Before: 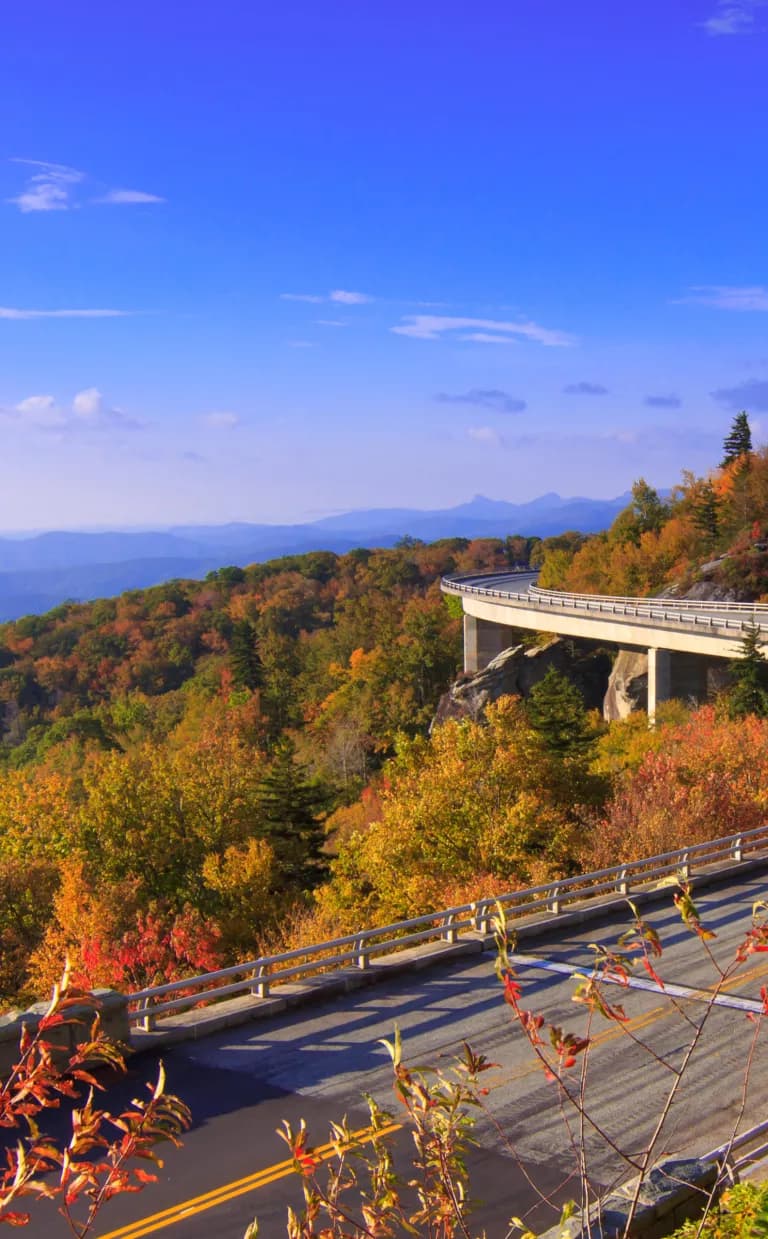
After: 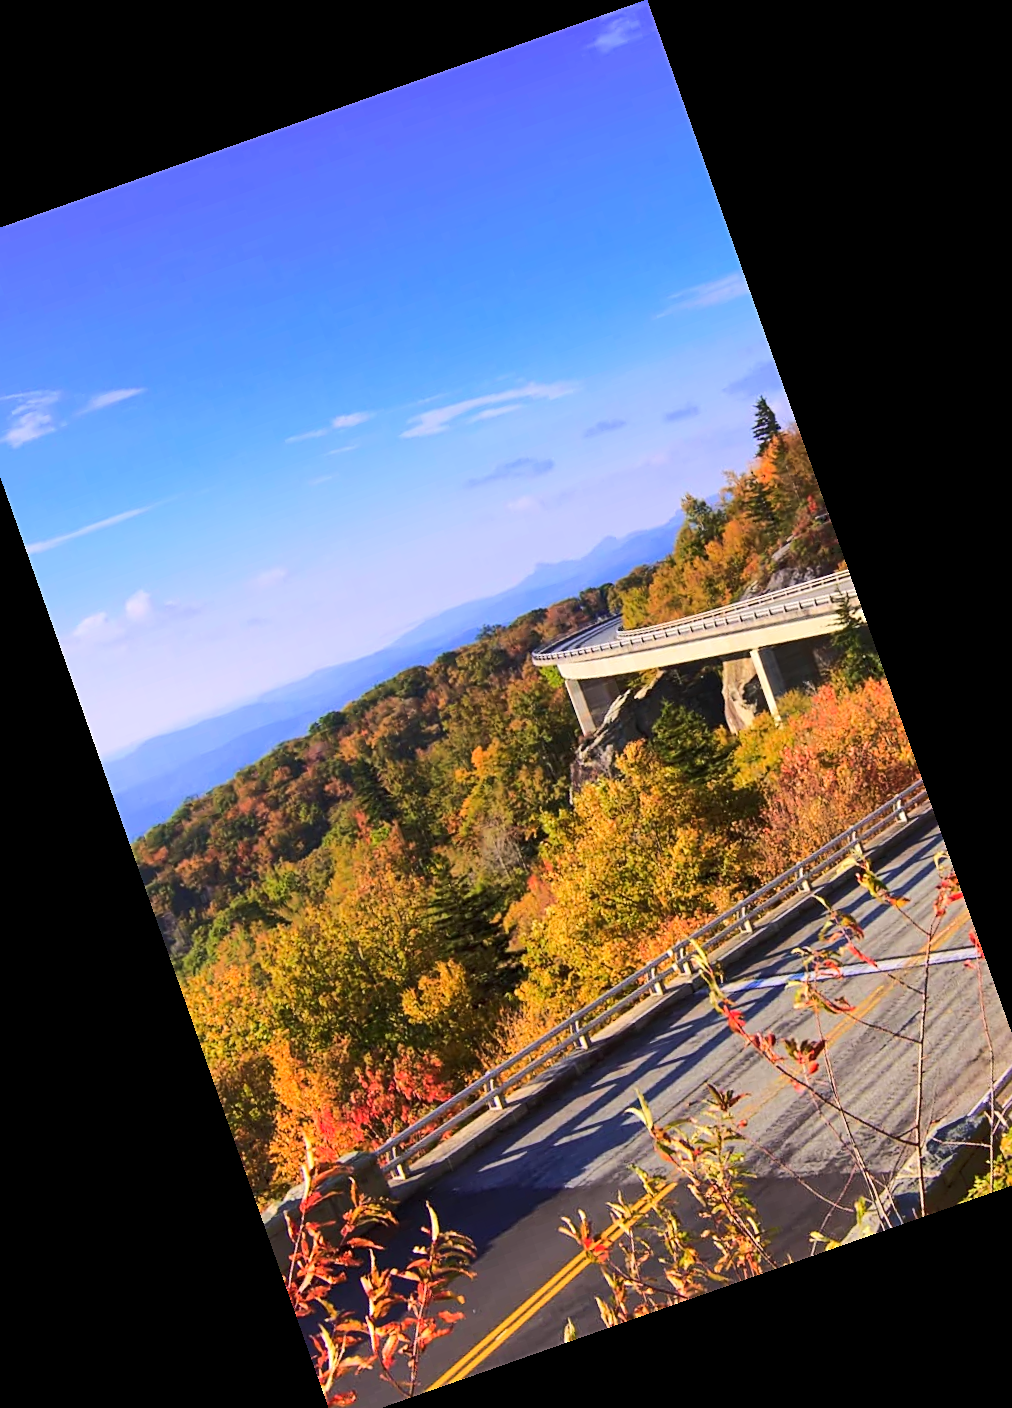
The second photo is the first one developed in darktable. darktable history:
sharpen: on, module defaults
crop and rotate: angle 19.43°, left 6.812%, right 4.125%, bottom 1.087%
rgb curve: curves: ch0 [(0, 0) (0.284, 0.292) (0.505, 0.644) (1, 1)], compensate middle gray true
shadows and highlights: shadows 62.66, white point adjustment 0.37, highlights -34.44, compress 83.82%
